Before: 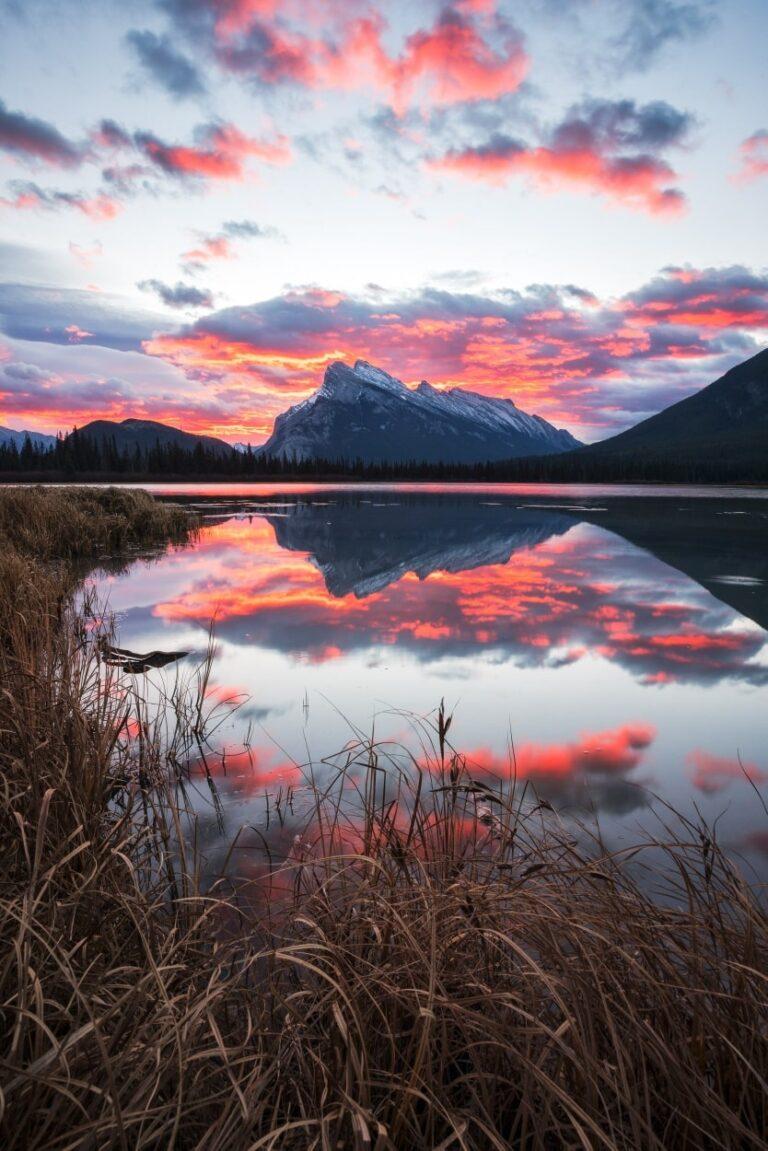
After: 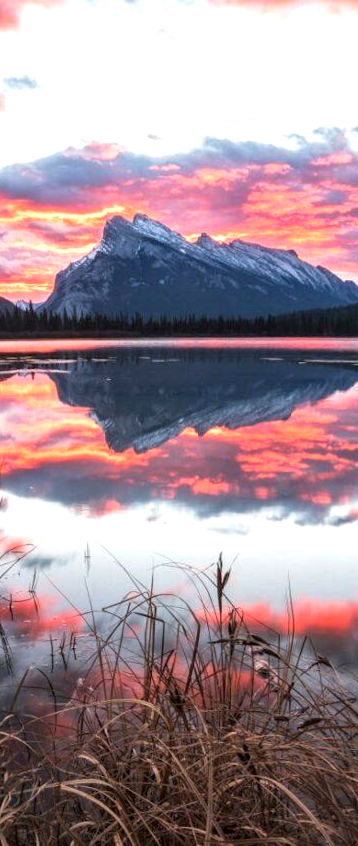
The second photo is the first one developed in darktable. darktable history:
crop and rotate: angle 0.02°, left 24.353%, top 13.219%, right 26.156%, bottom 8.224%
local contrast: on, module defaults
rgb levels: preserve colors max RGB
rotate and perspective: rotation 0.062°, lens shift (vertical) 0.115, lens shift (horizontal) -0.133, crop left 0.047, crop right 0.94, crop top 0.061, crop bottom 0.94
exposure: black level correction 0.001, exposure 0.5 EV, compensate exposure bias true, compensate highlight preservation false
